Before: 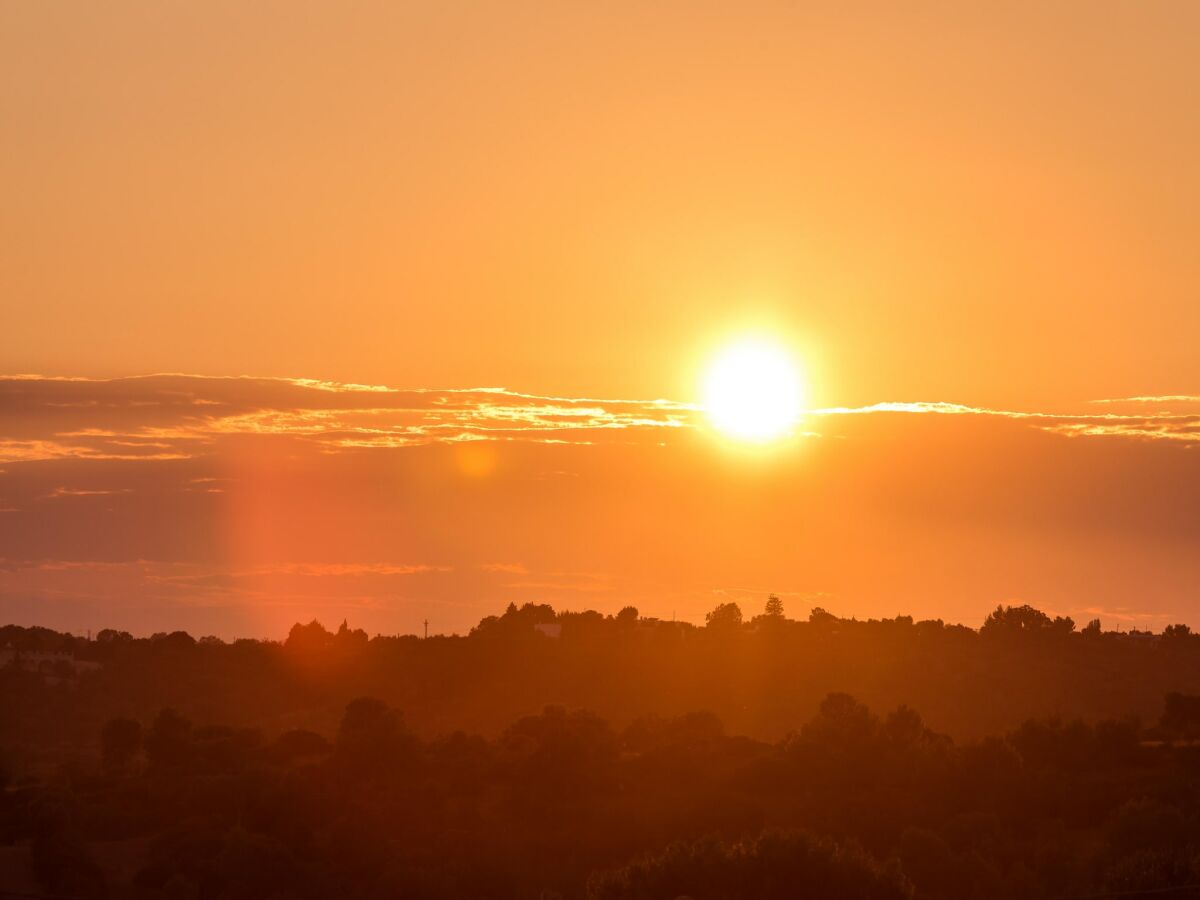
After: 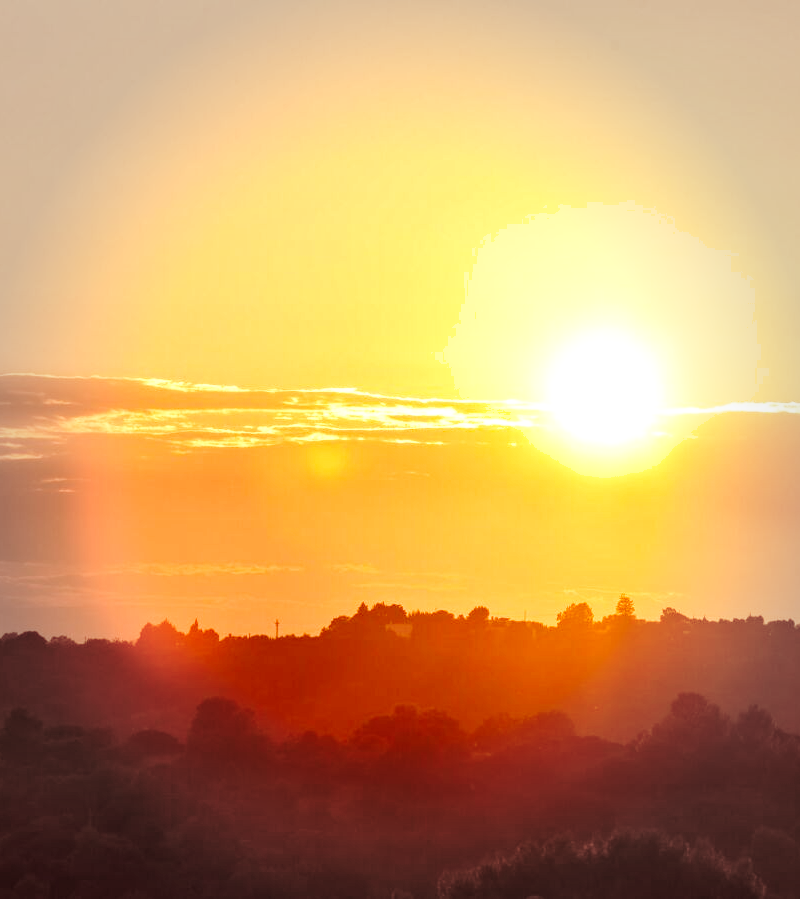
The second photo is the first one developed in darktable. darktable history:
base curve: curves: ch0 [(0, 0) (0.036, 0.037) (0.121, 0.228) (0.46, 0.76) (0.859, 0.983) (1, 1)], preserve colors none
vignetting: fall-off start 65.72%, fall-off radius 39.57%, brightness -0.296, automatic ratio true, width/height ratio 0.678
shadows and highlights: radius 46.82, white point adjustment 6.53, compress 79.22%, soften with gaussian
crop and rotate: left 12.421%, right 20.833%
